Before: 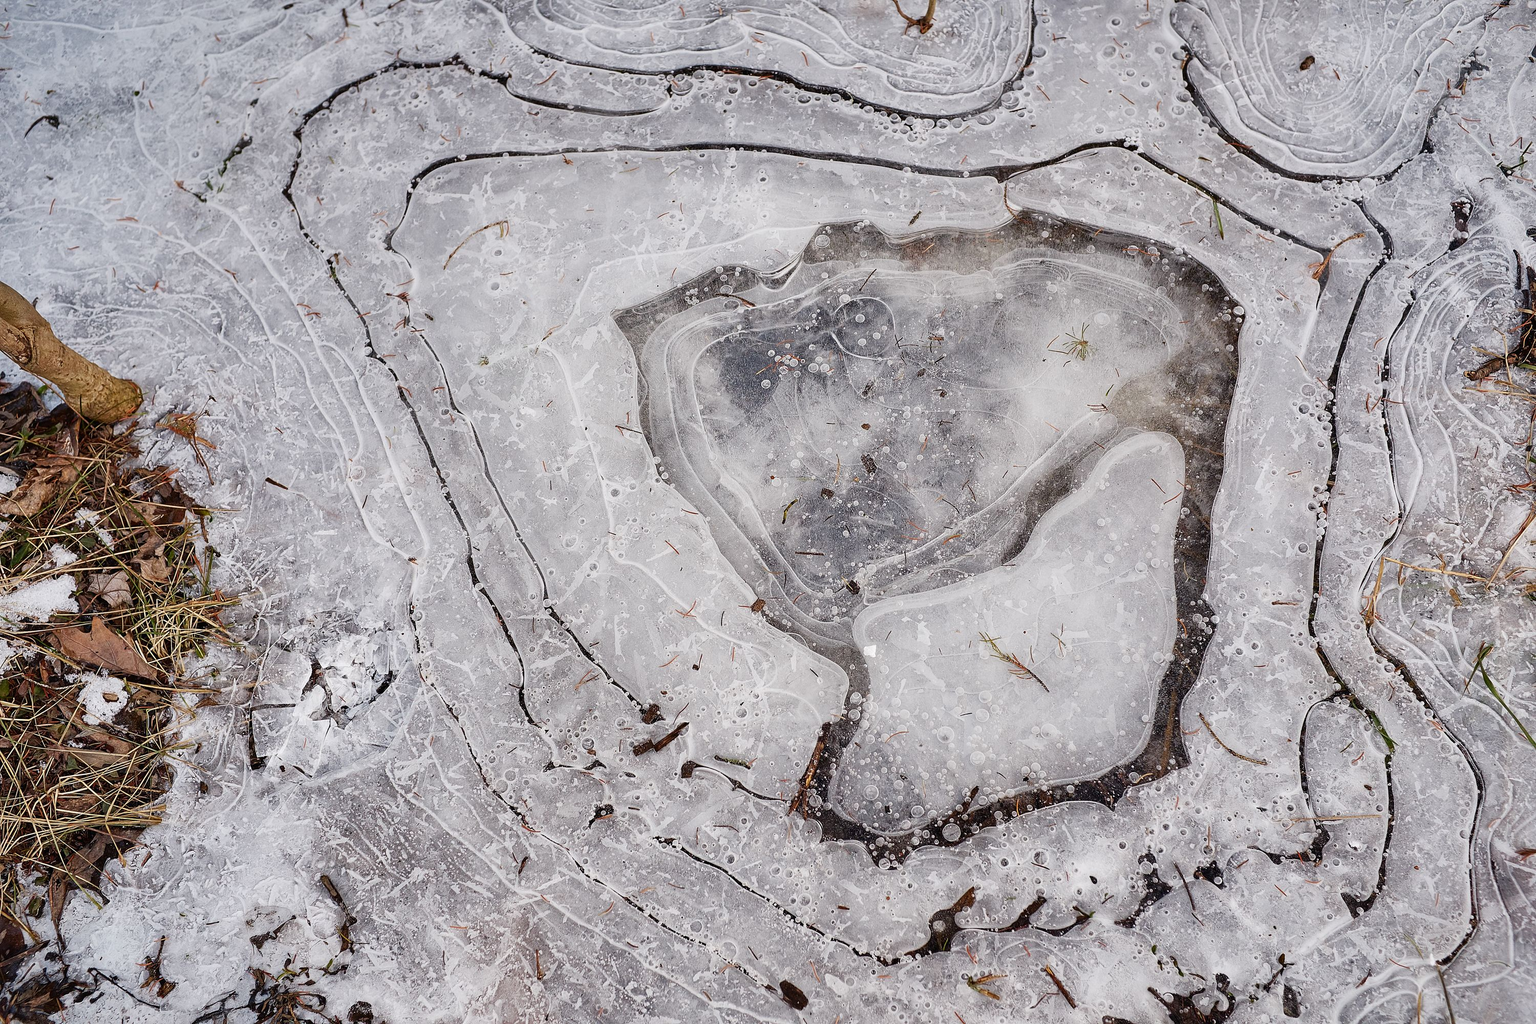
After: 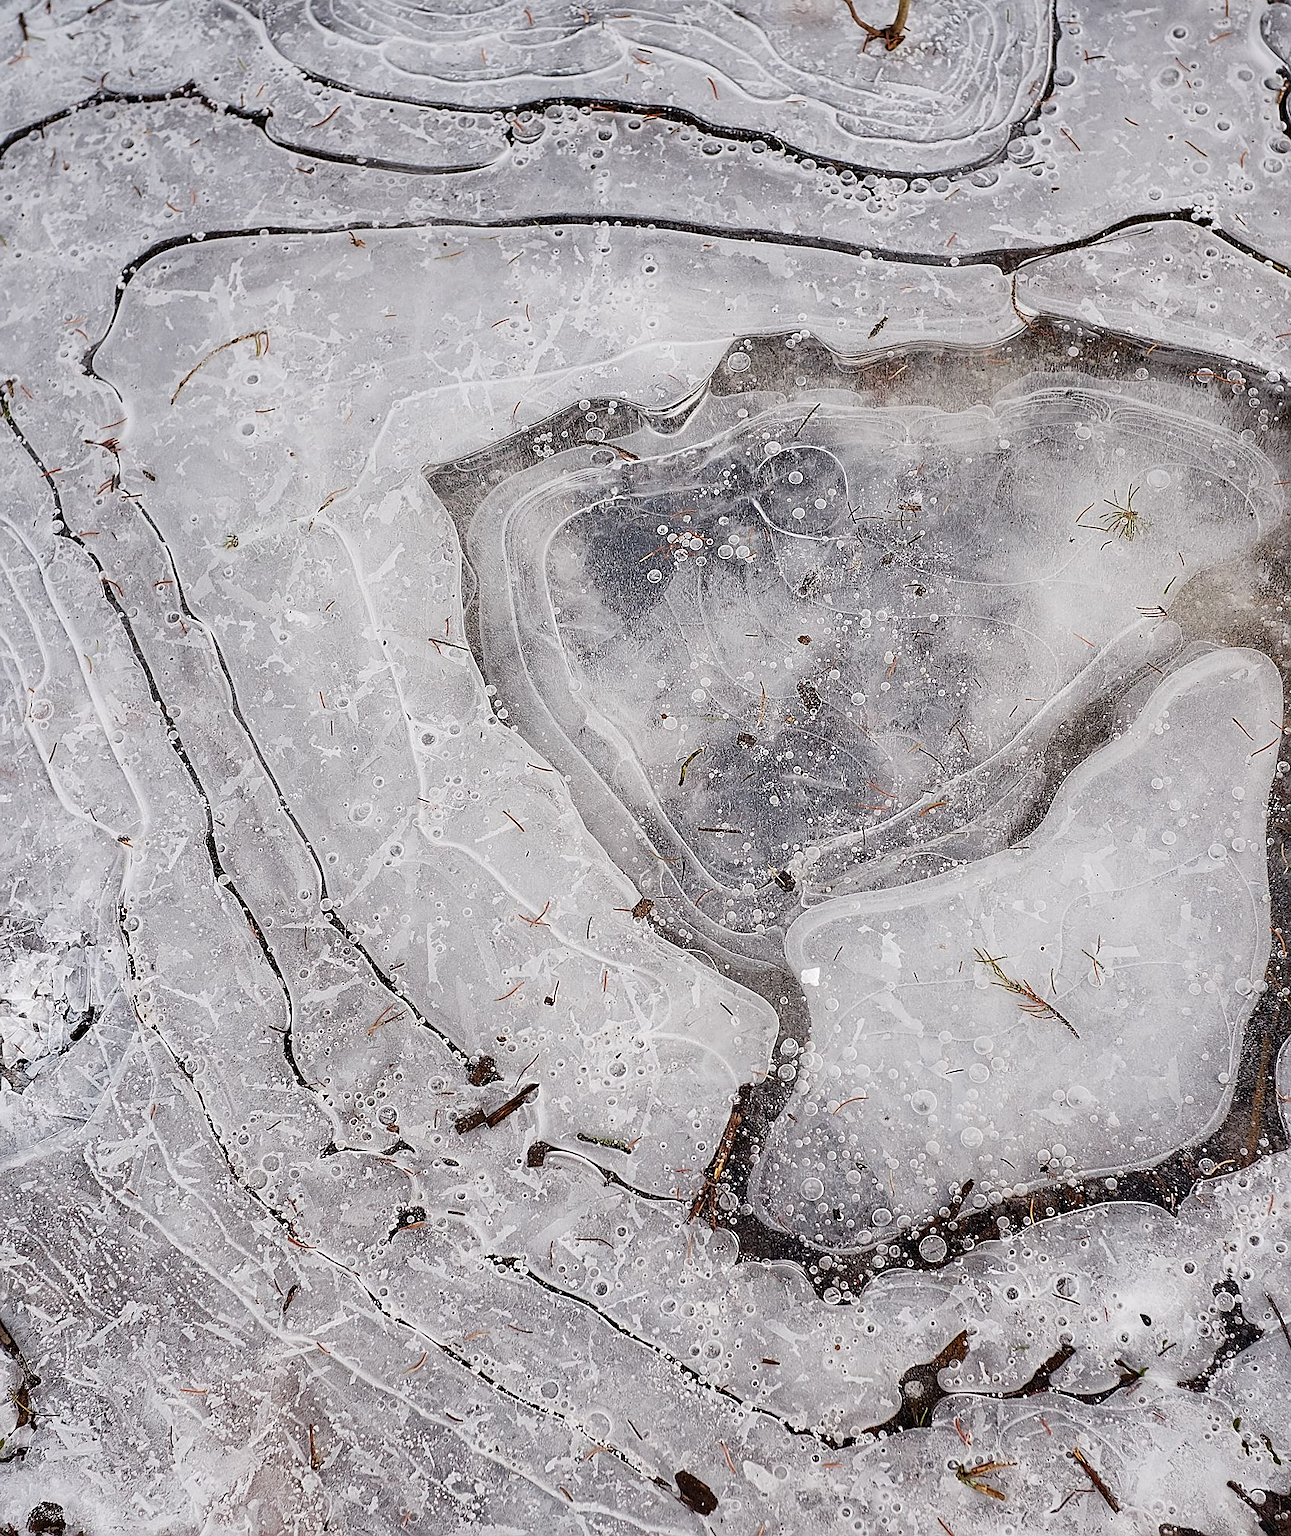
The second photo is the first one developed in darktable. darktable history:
tone equalizer: edges refinement/feathering 500, mask exposure compensation -1.57 EV, preserve details no
crop: left 21.486%, right 22.434%
sharpen: on, module defaults
